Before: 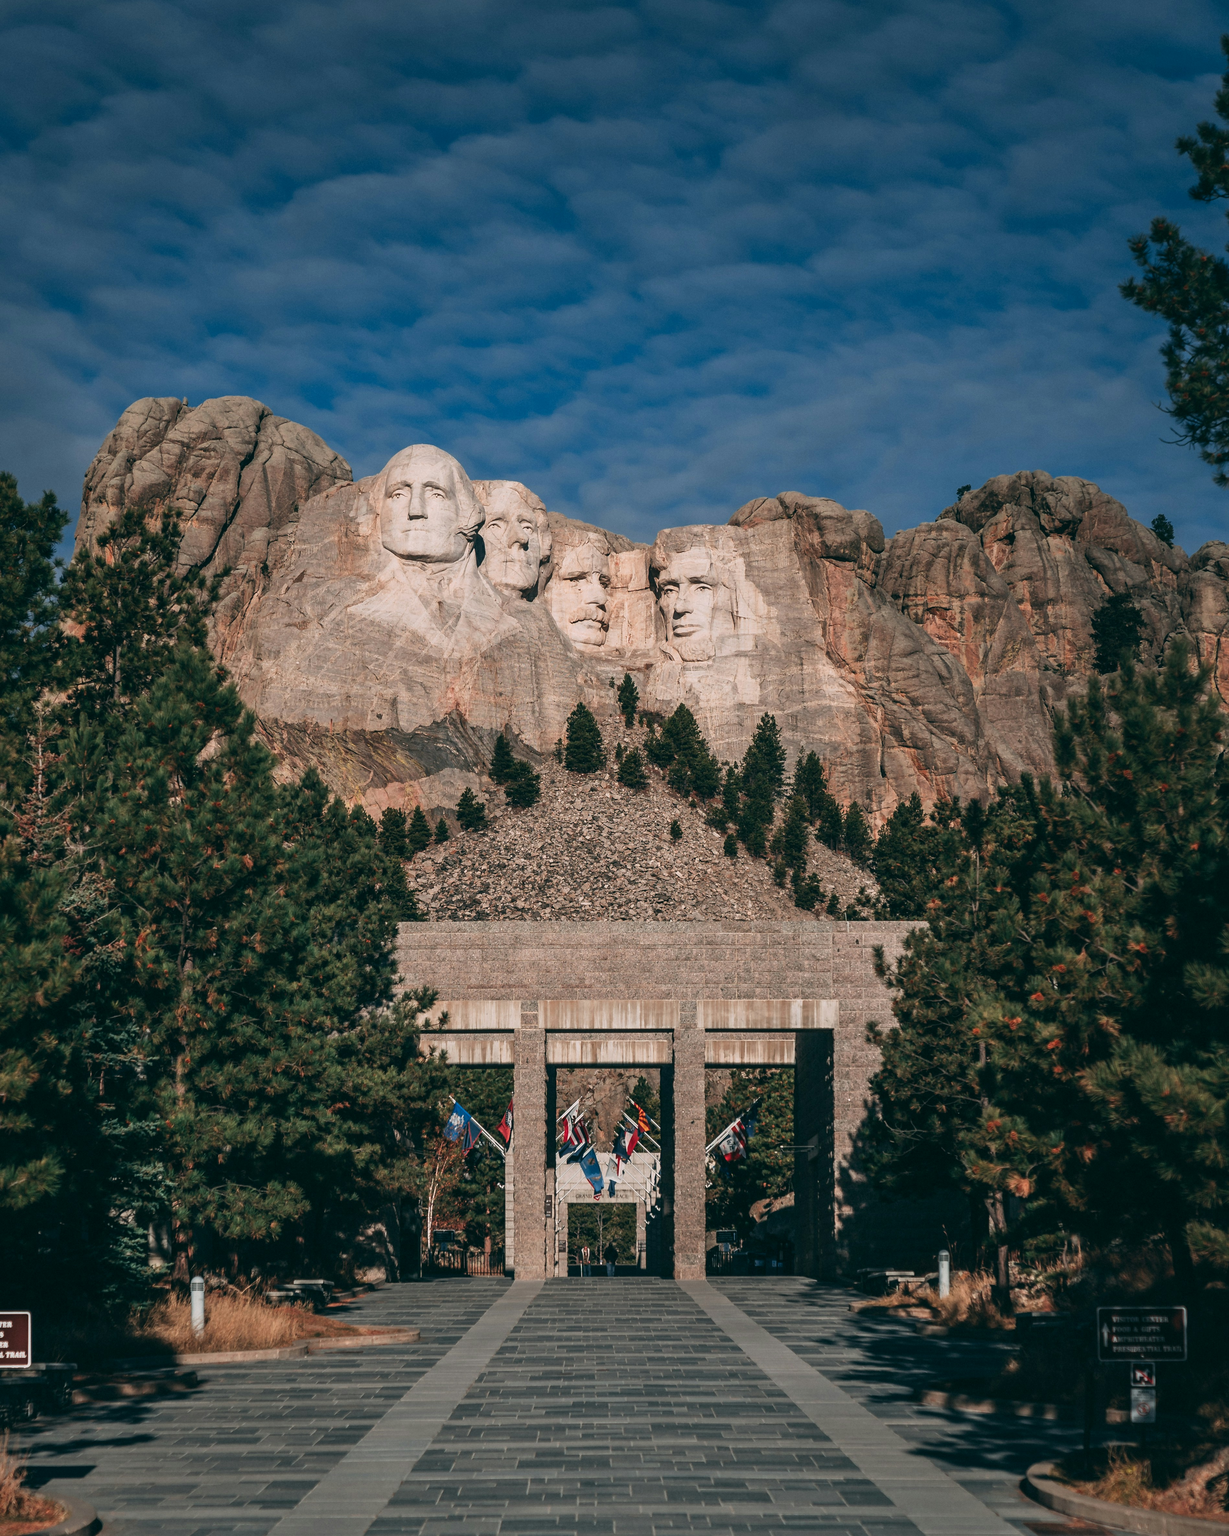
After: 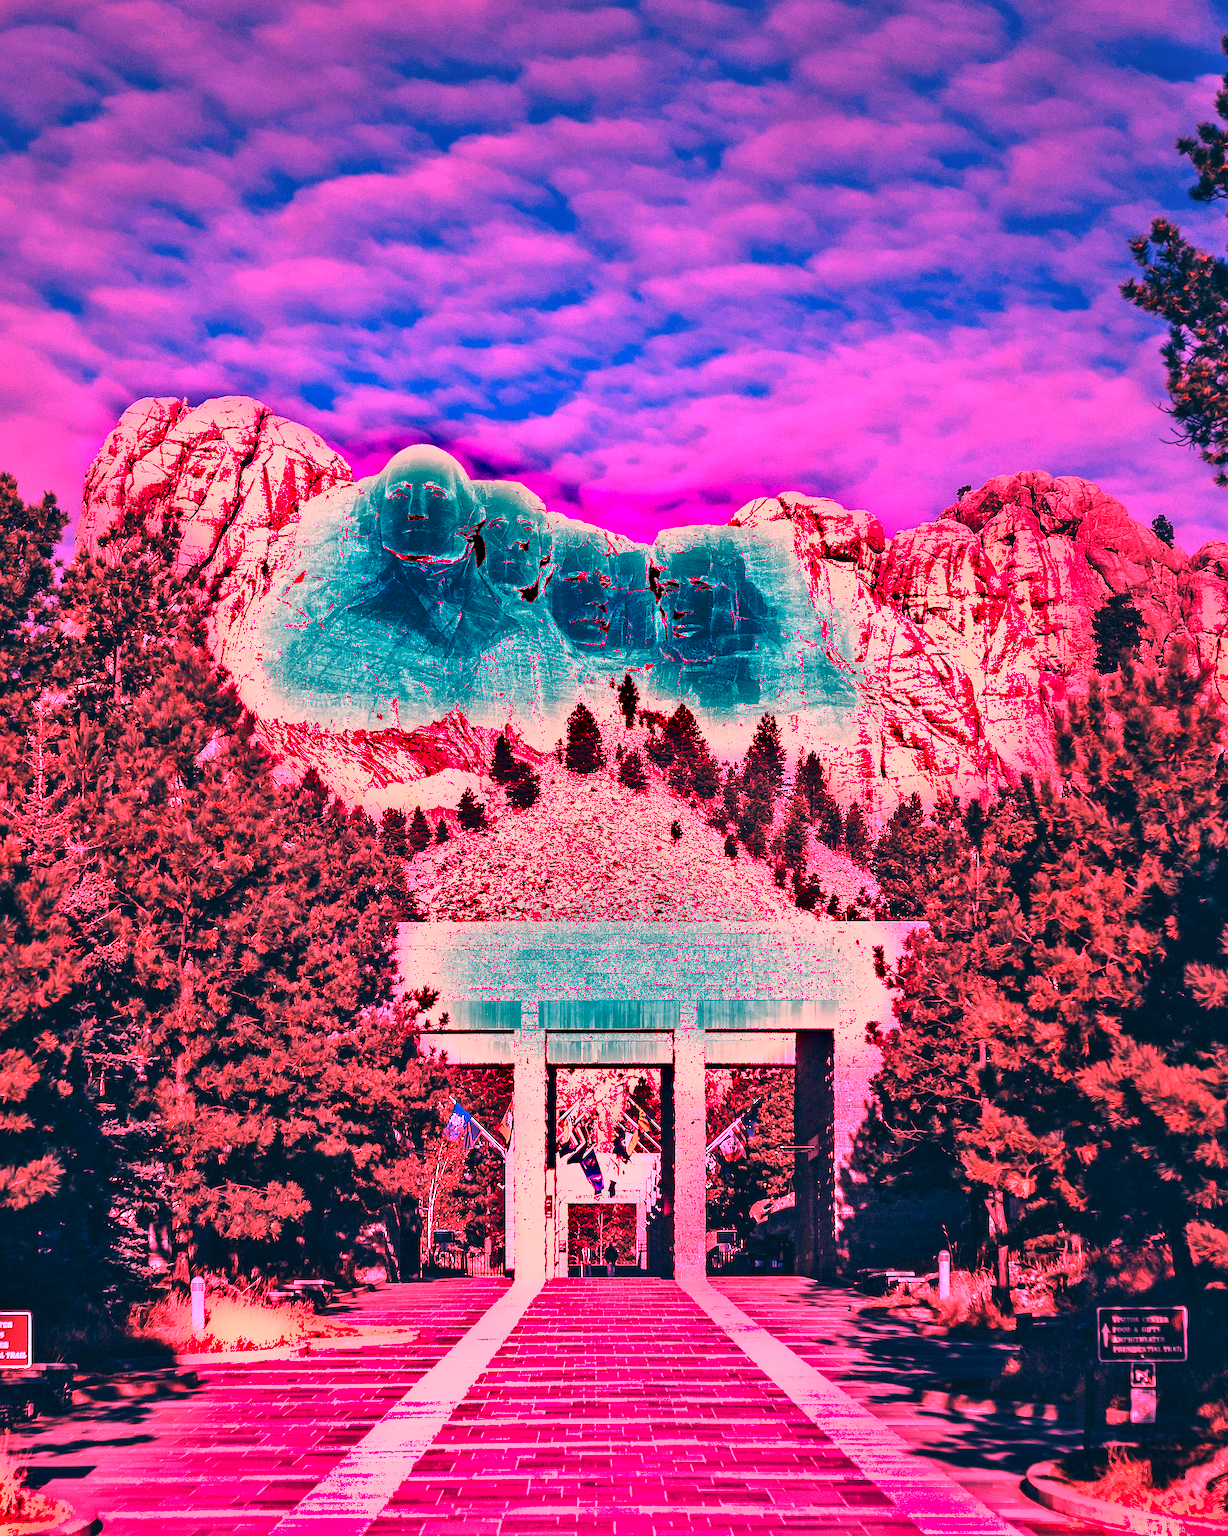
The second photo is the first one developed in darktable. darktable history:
shadows and highlights: soften with gaussian
sharpen: on, module defaults
white balance: red 4.26, blue 1.802
